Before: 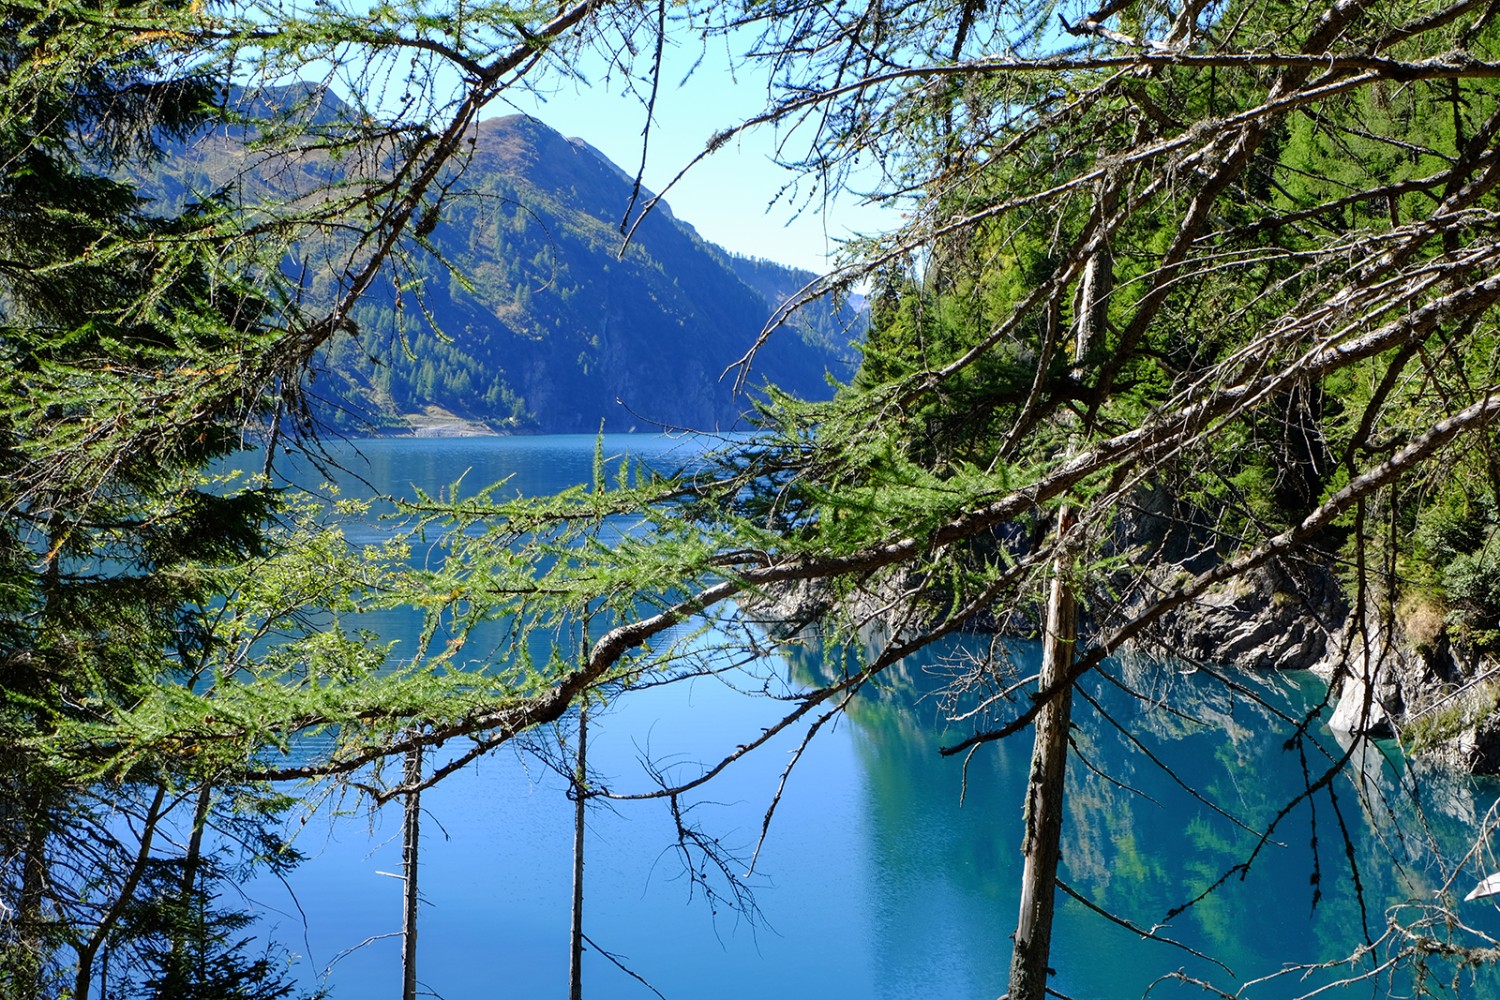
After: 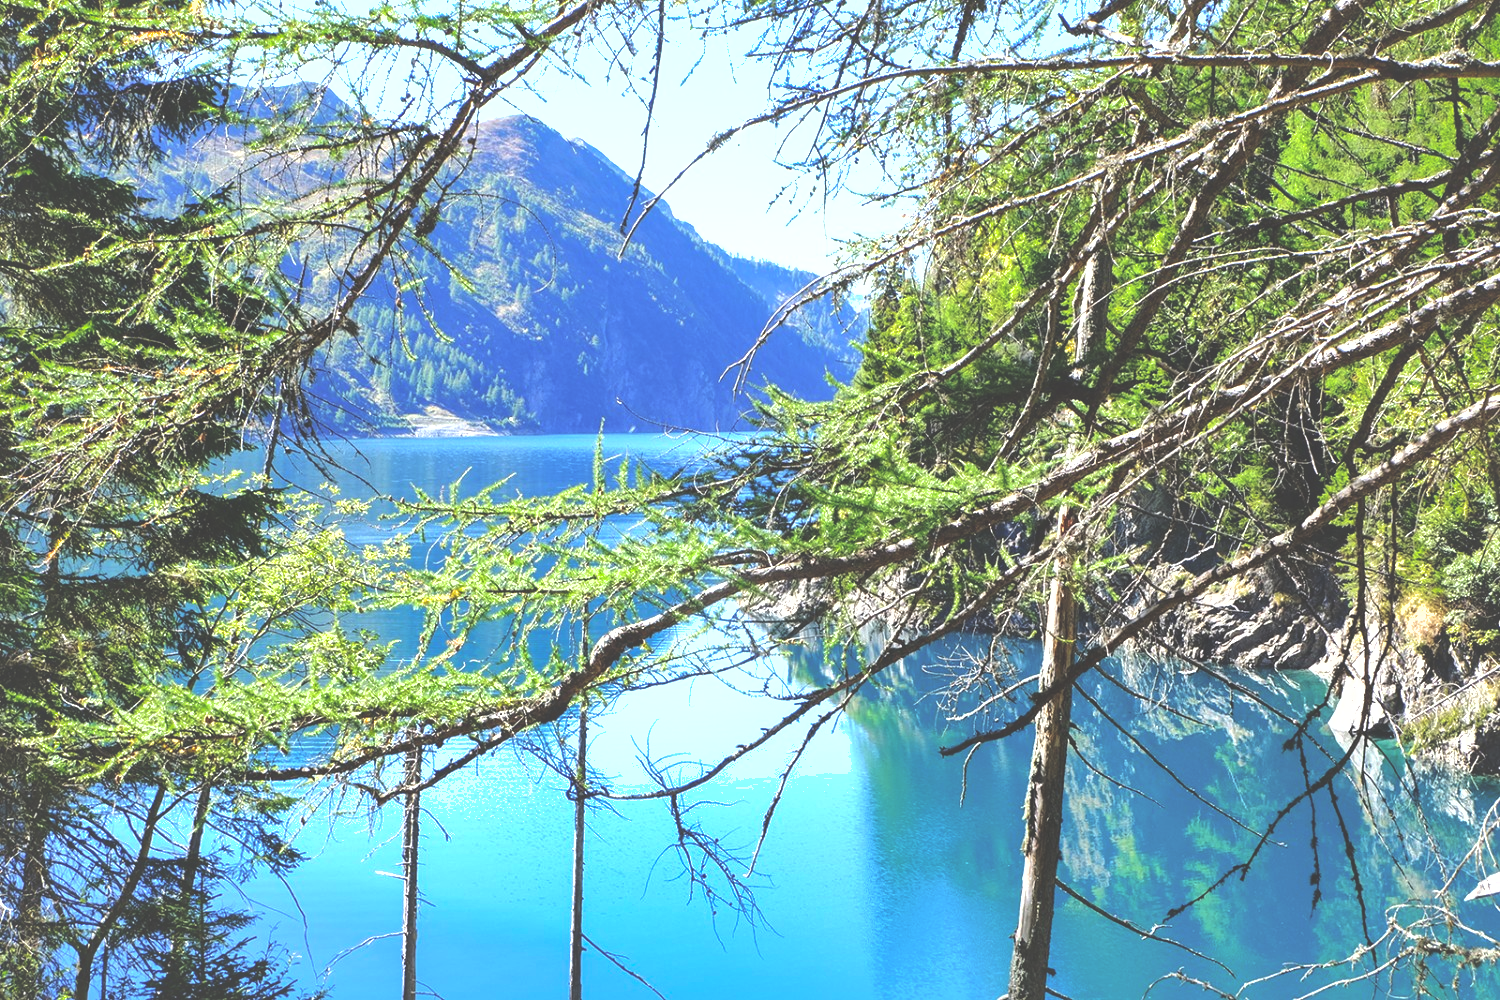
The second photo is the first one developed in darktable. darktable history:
contrast brightness saturation: brightness 0.15
shadows and highlights: on, module defaults
levels: levels [0, 0.352, 0.703]
exposure: black level correction -0.015, exposure -0.5 EV, compensate highlight preservation false
